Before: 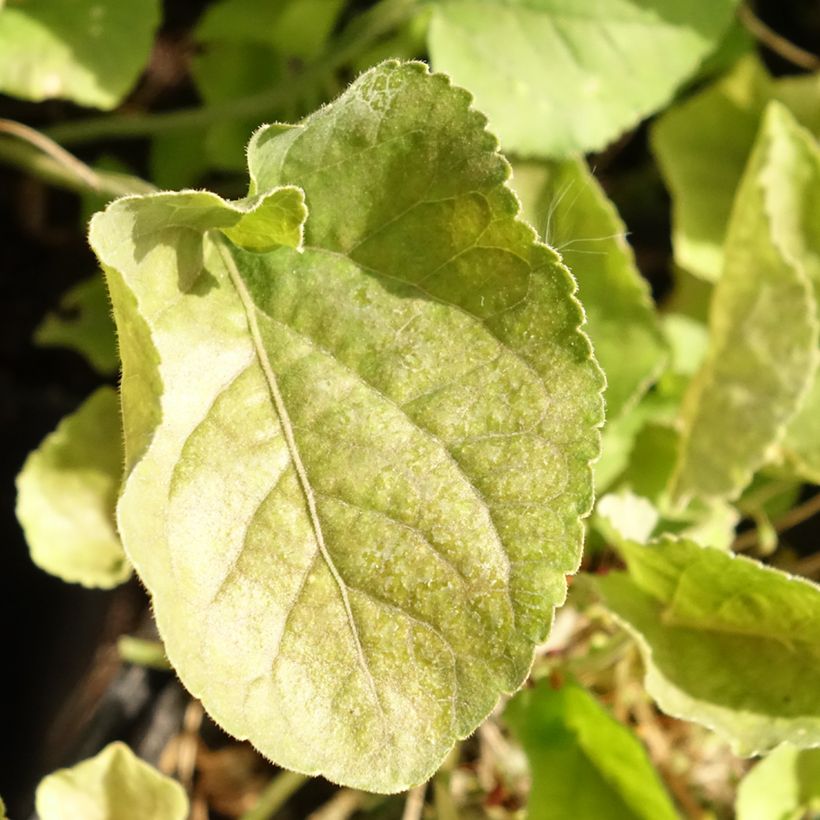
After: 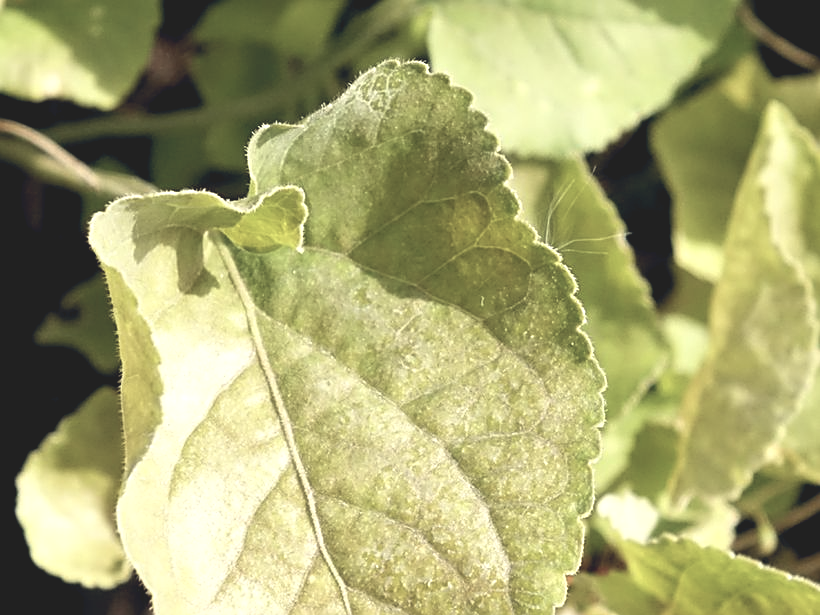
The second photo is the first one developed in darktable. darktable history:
sharpen: on, module defaults
contrast brightness saturation: contrast -0.254, saturation -0.445
tone equalizer: on, module defaults
crop: bottom 24.991%
exposure: black level correction 0.009, exposure 0.108 EV, compensate exposure bias true, compensate highlight preservation false
color balance rgb: shadows lift › hue 87.79°, global offset › chroma 0.097%, global offset › hue 249.51°, perceptual saturation grading › global saturation -0.129%, perceptual brilliance grading › highlights 16.337%, perceptual brilliance grading › mid-tones 6.795%, perceptual brilliance grading › shadows -15.306%, global vibrance 20%
haze removal: strength -0.106, adaptive false
